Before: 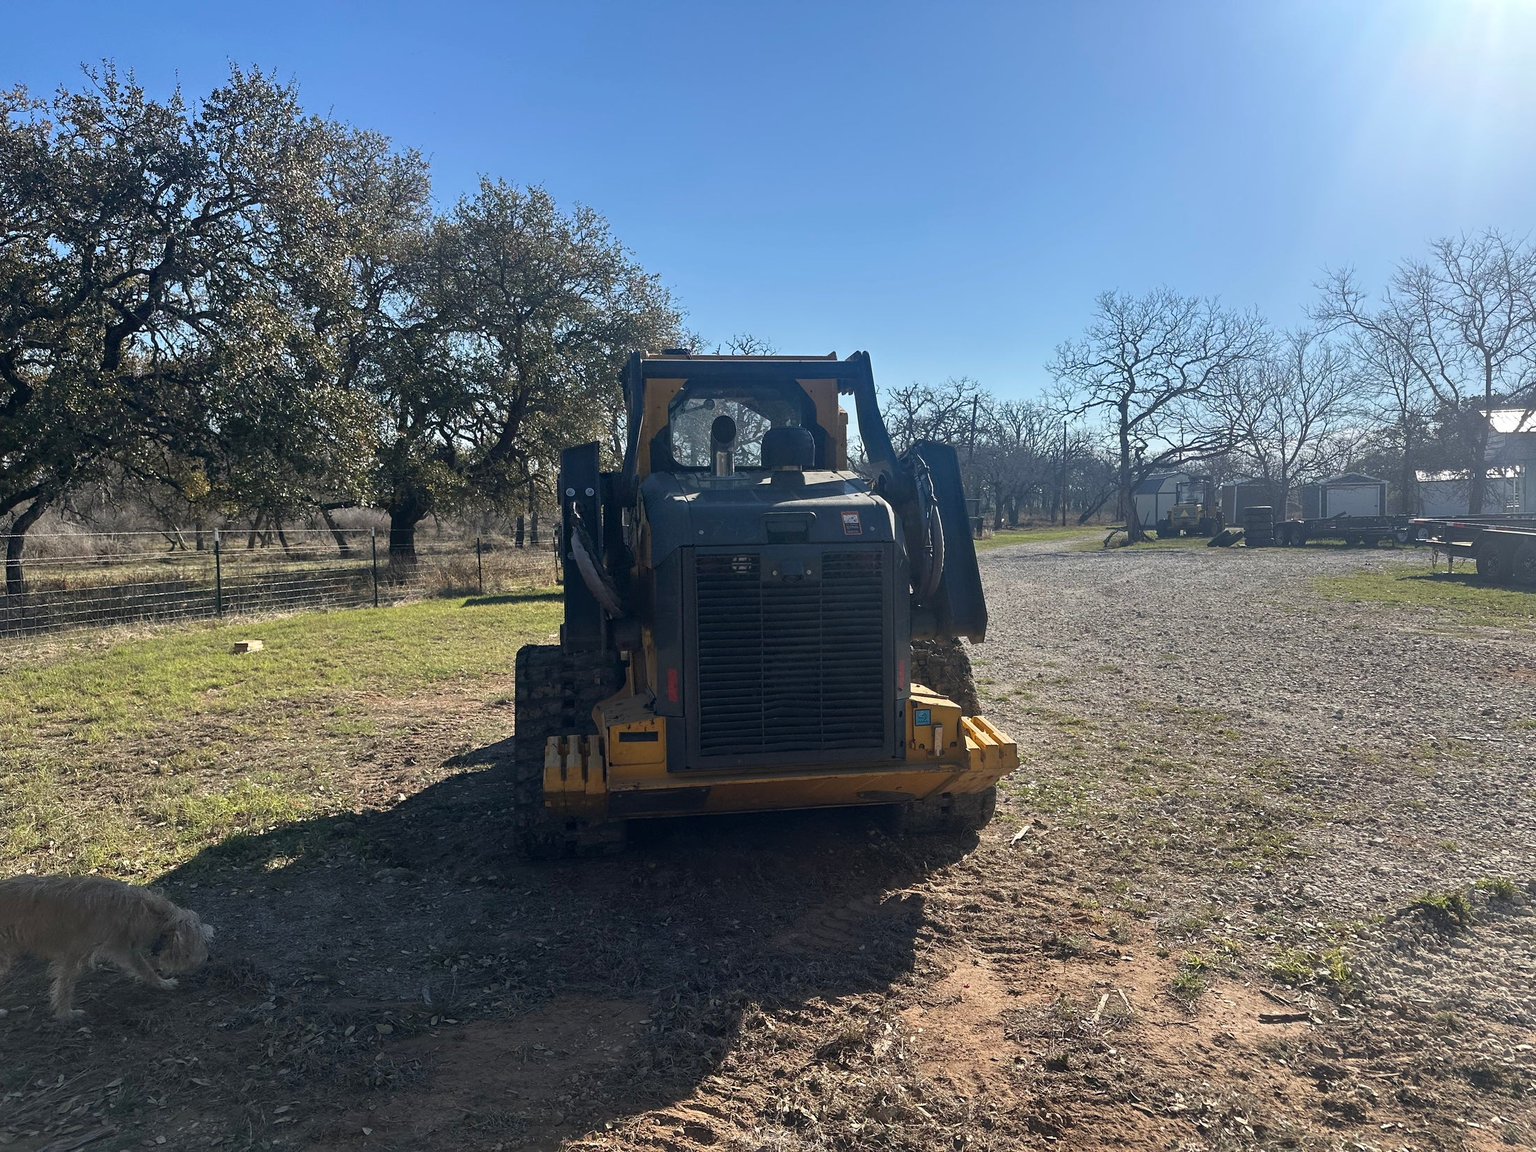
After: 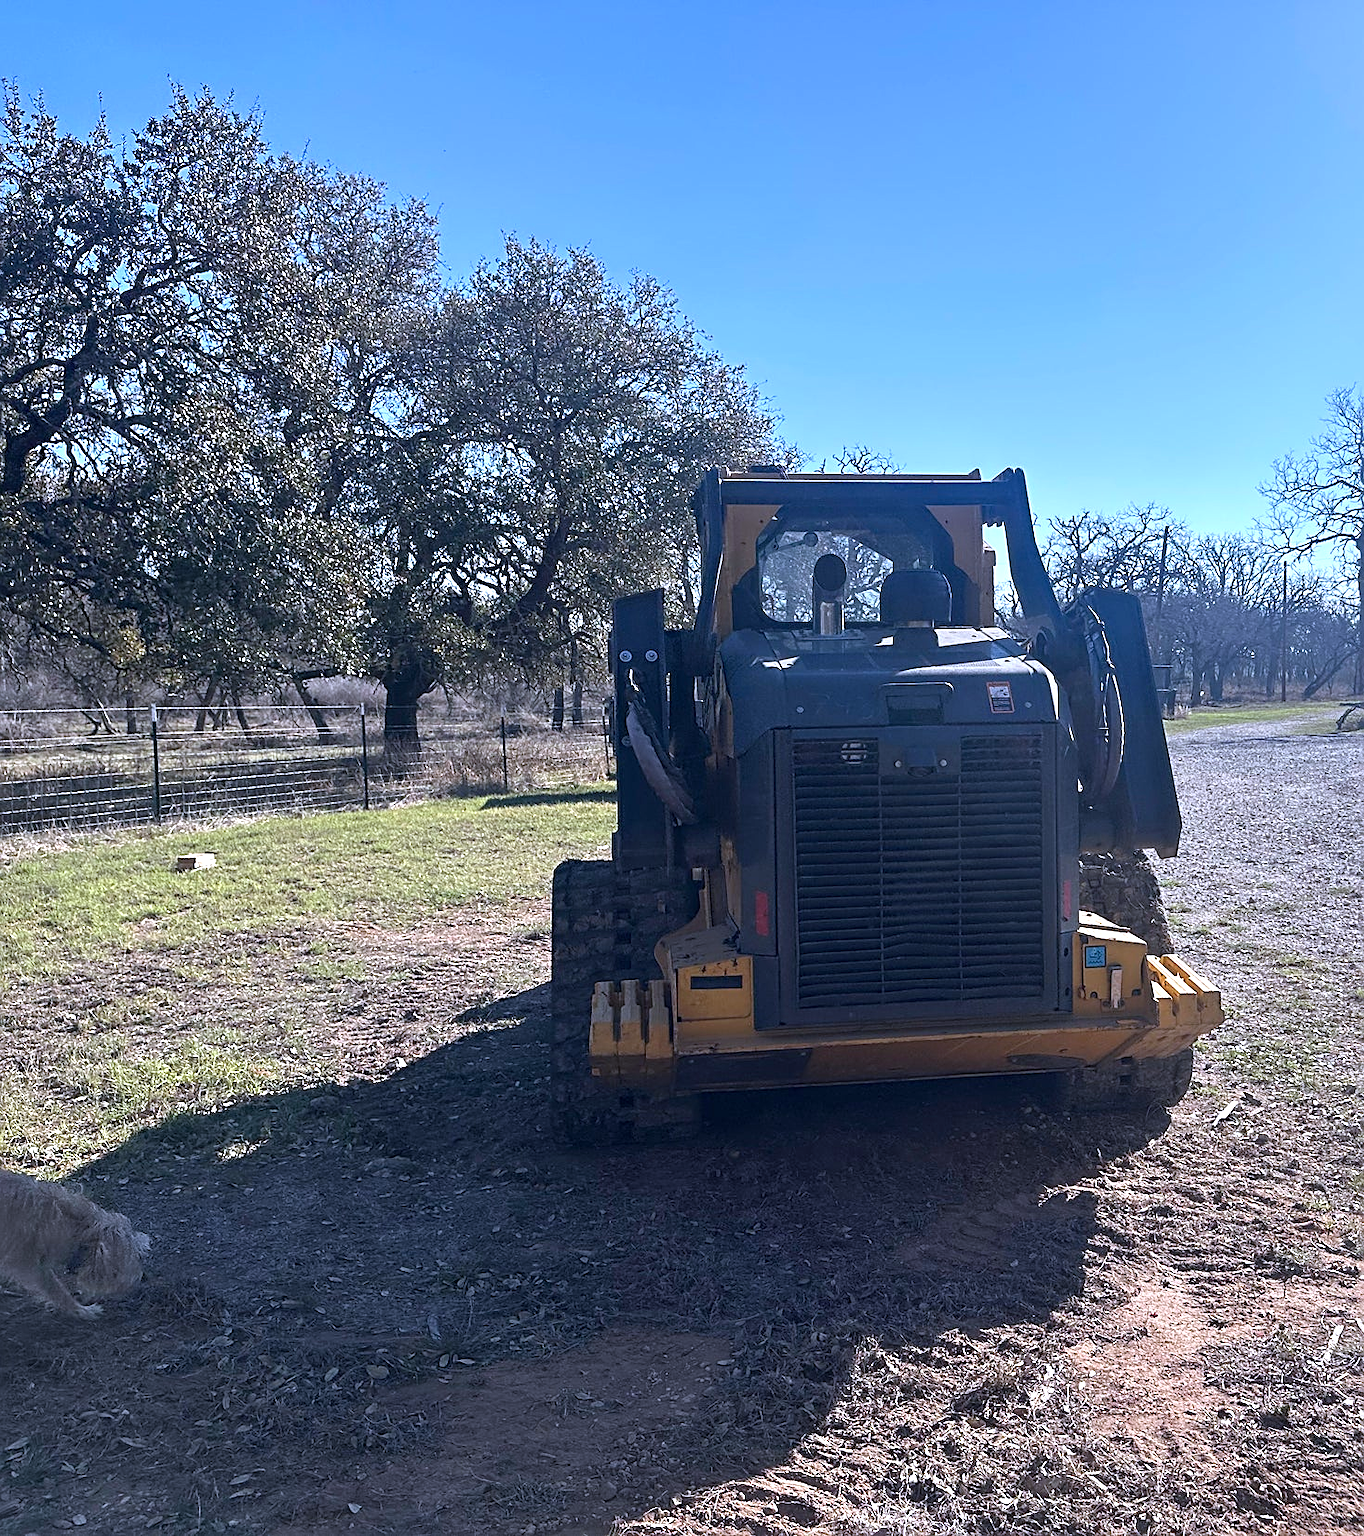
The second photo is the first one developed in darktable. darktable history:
exposure: exposure 0.507 EV, compensate highlight preservation false
color calibration: illuminant as shot in camera, x 0.379, y 0.396, temperature 4138.76 K
crop and rotate: left 6.617%, right 26.717%
sharpen: on, module defaults
